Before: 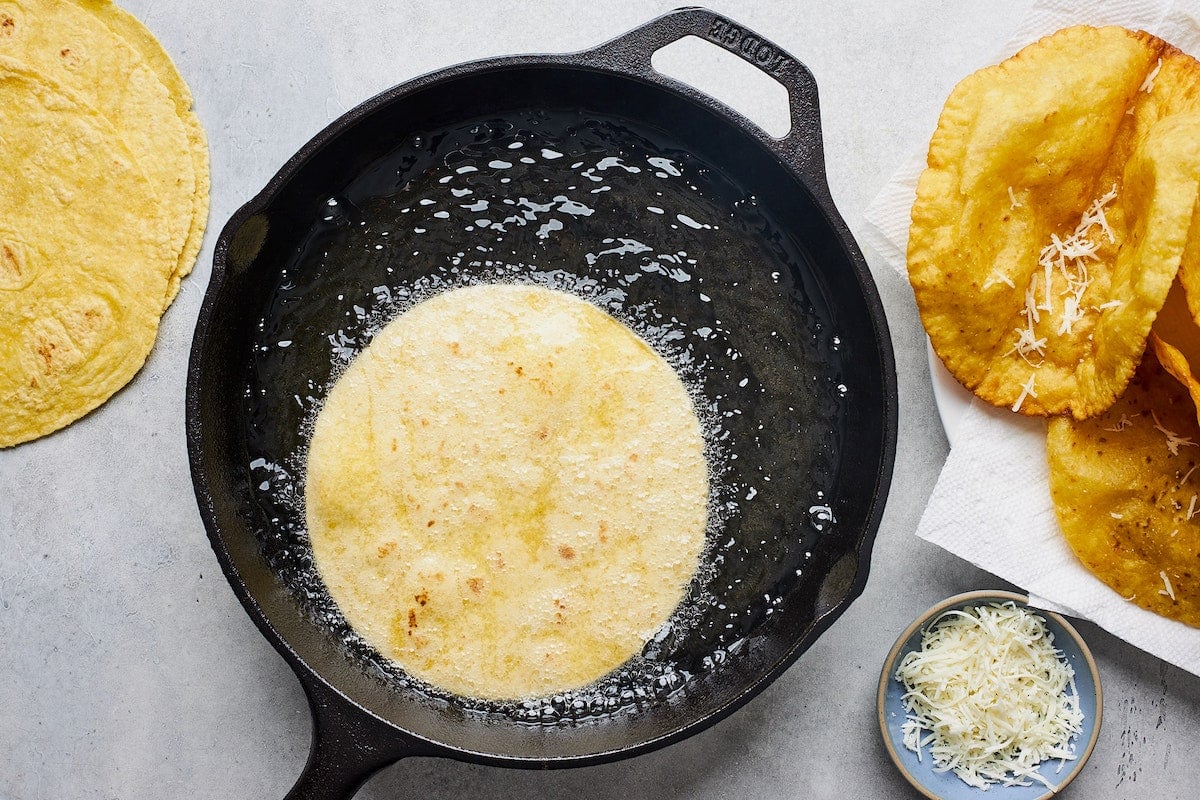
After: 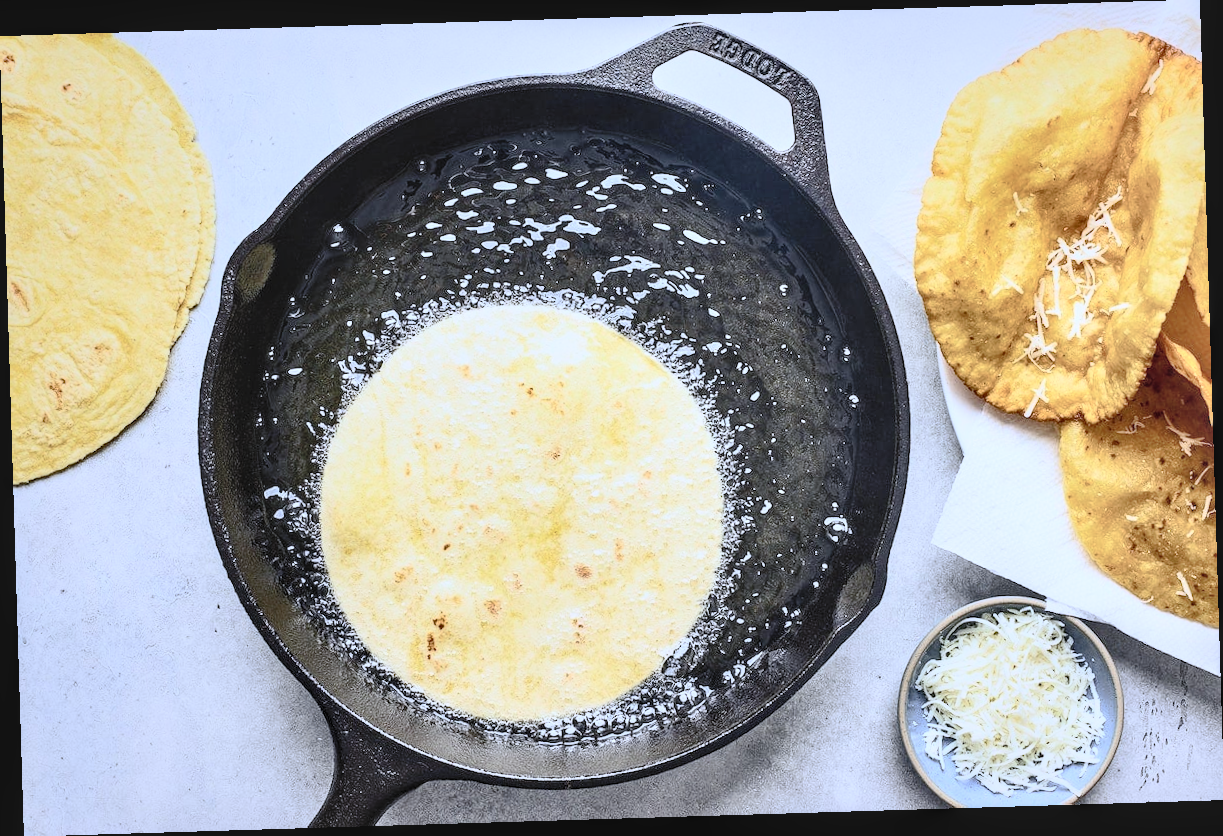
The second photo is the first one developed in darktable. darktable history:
tone curve: curves: ch0 [(0, 0) (0.003, 0.006) (0.011, 0.014) (0.025, 0.024) (0.044, 0.035) (0.069, 0.046) (0.1, 0.074) (0.136, 0.115) (0.177, 0.161) (0.224, 0.226) (0.277, 0.293) (0.335, 0.364) (0.399, 0.441) (0.468, 0.52) (0.543, 0.58) (0.623, 0.657) (0.709, 0.72) (0.801, 0.794) (0.898, 0.883) (1, 1)], preserve colors none
local contrast: on, module defaults
contrast brightness saturation: contrast 0.43, brightness 0.56, saturation -0.19
shadows and highlights: low approximation 0.01, soften with gaussian
white balance: red 0.948, green 1.02, blue 1.176
rotate and perspective: rotation -1.75°, automatic cropping off
